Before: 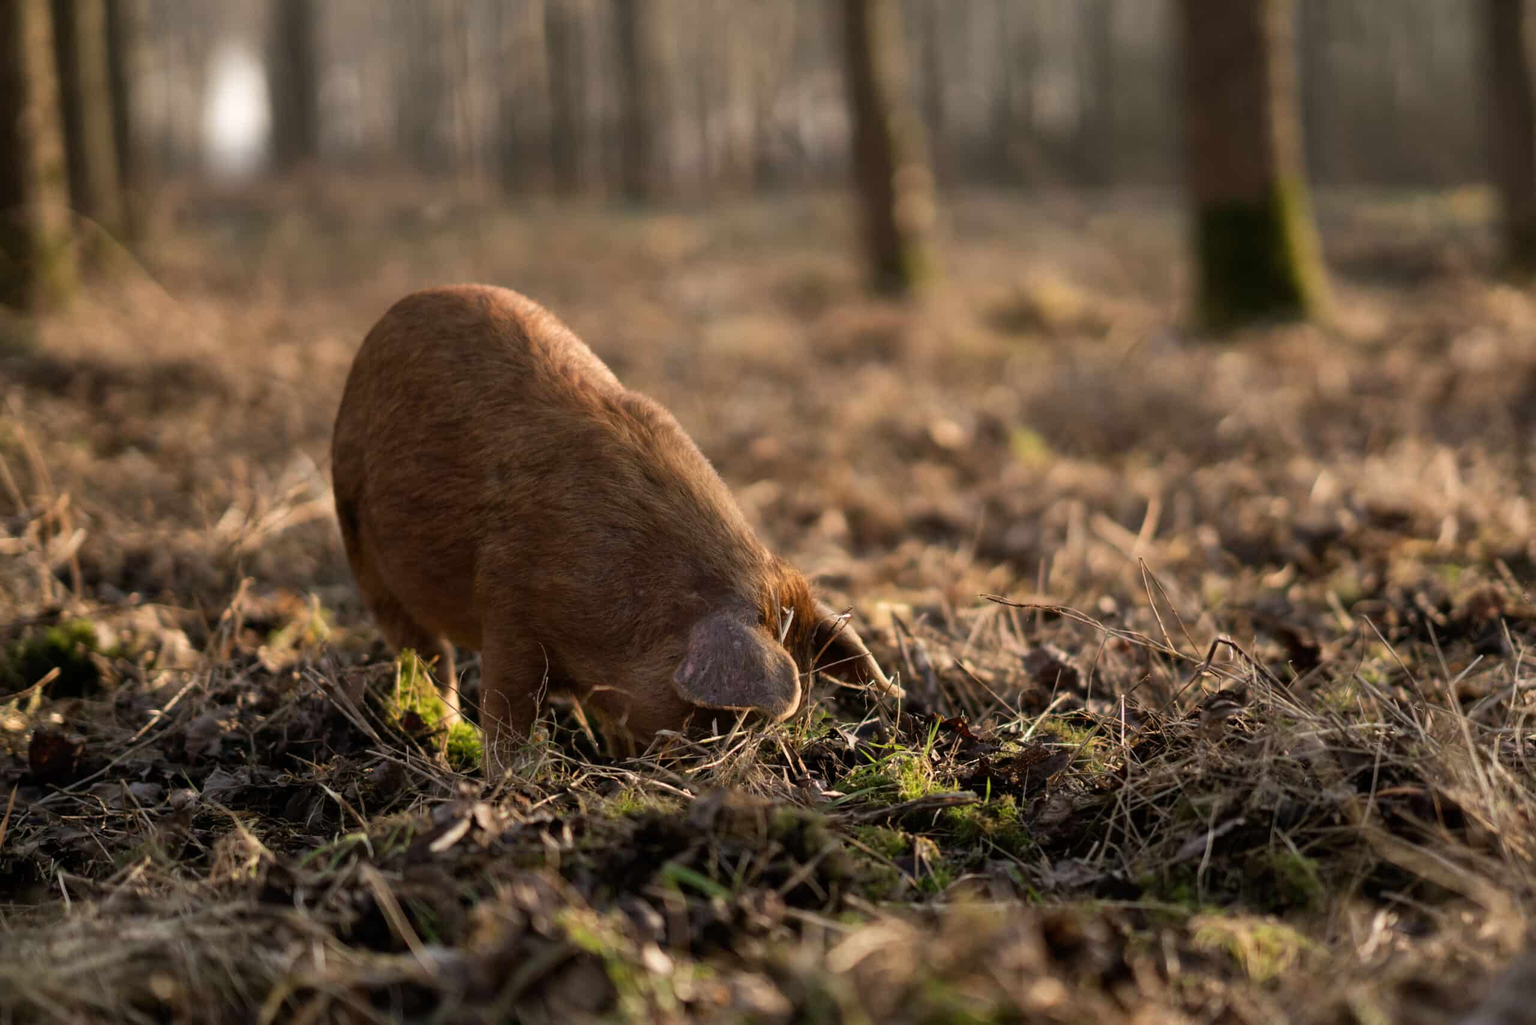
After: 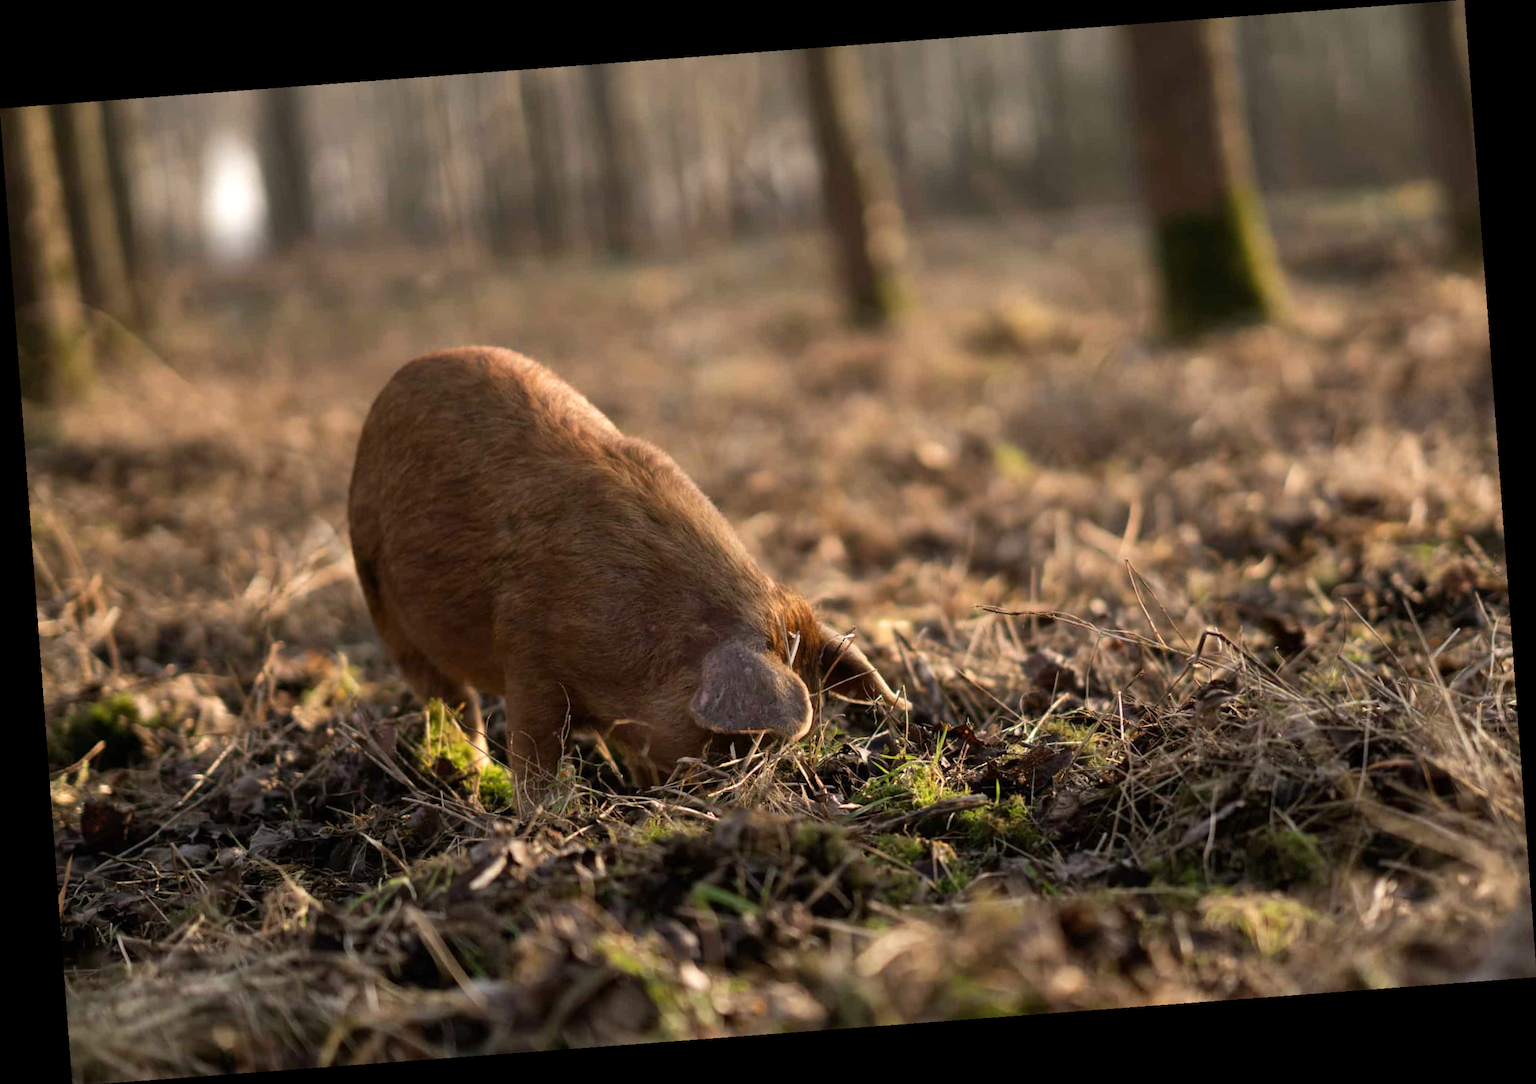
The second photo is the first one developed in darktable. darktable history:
exposure: exposure 0.207 EV, compensate highlight preservation false
rotate and perspective: rotation -4.25°, automatic cropping off
